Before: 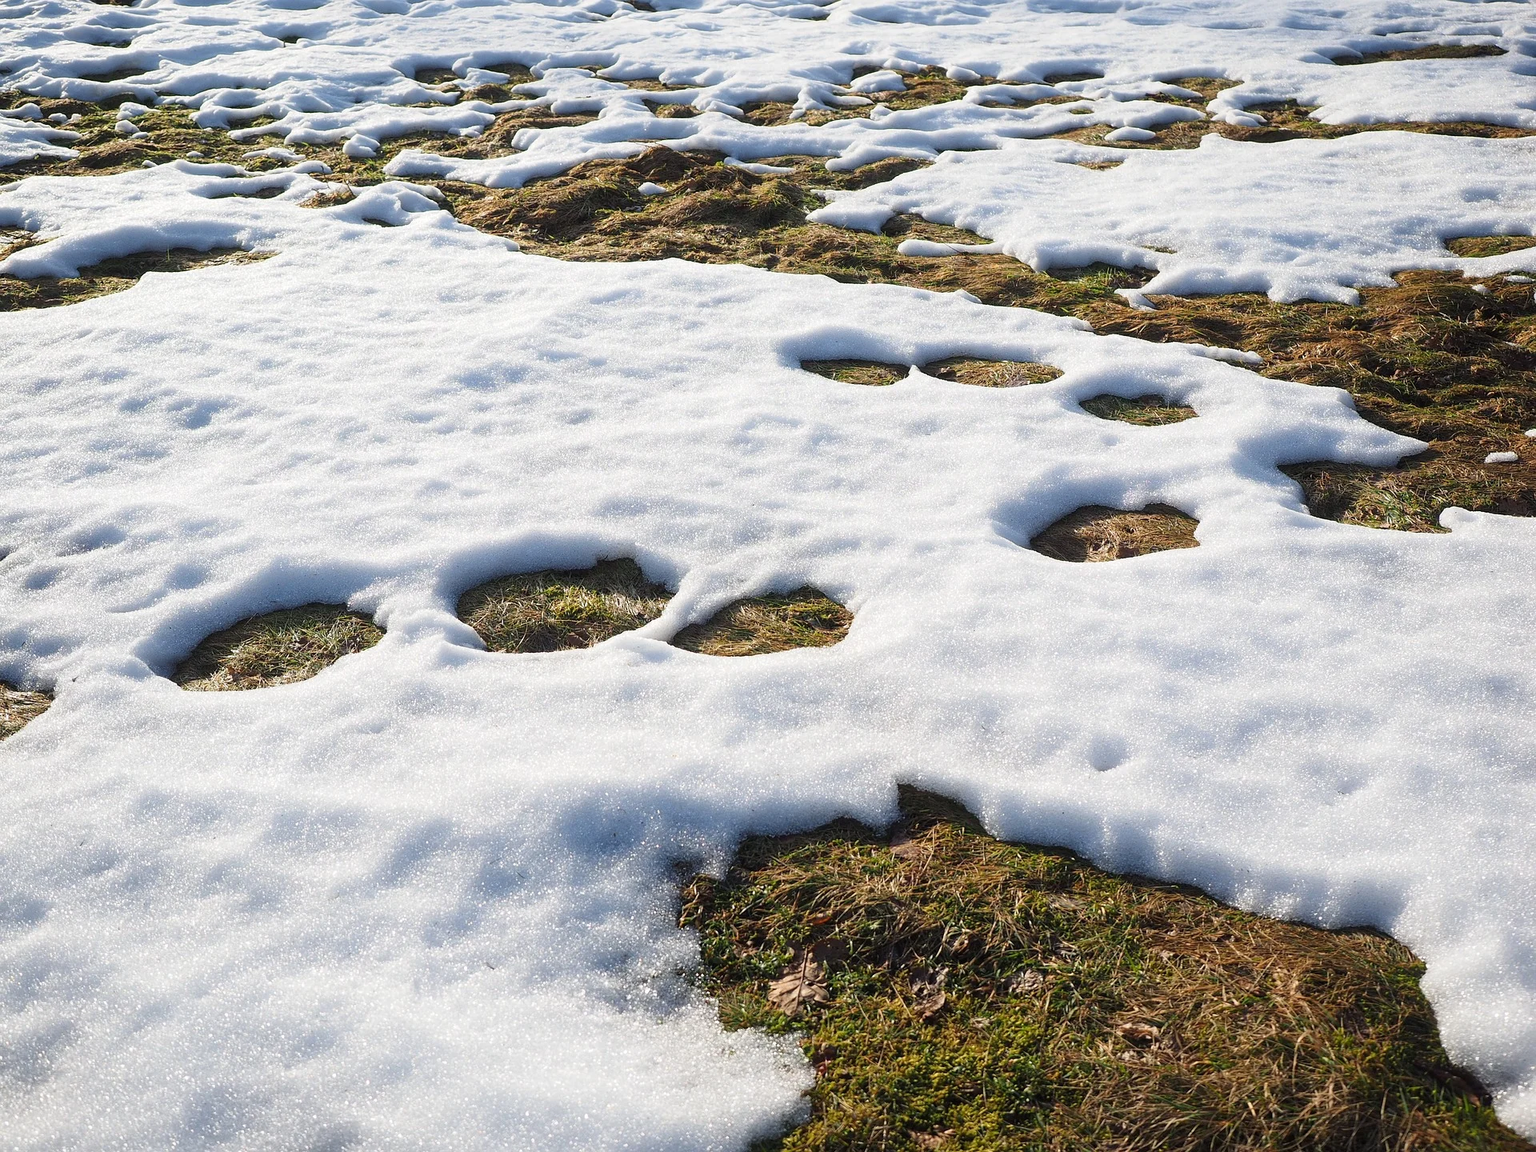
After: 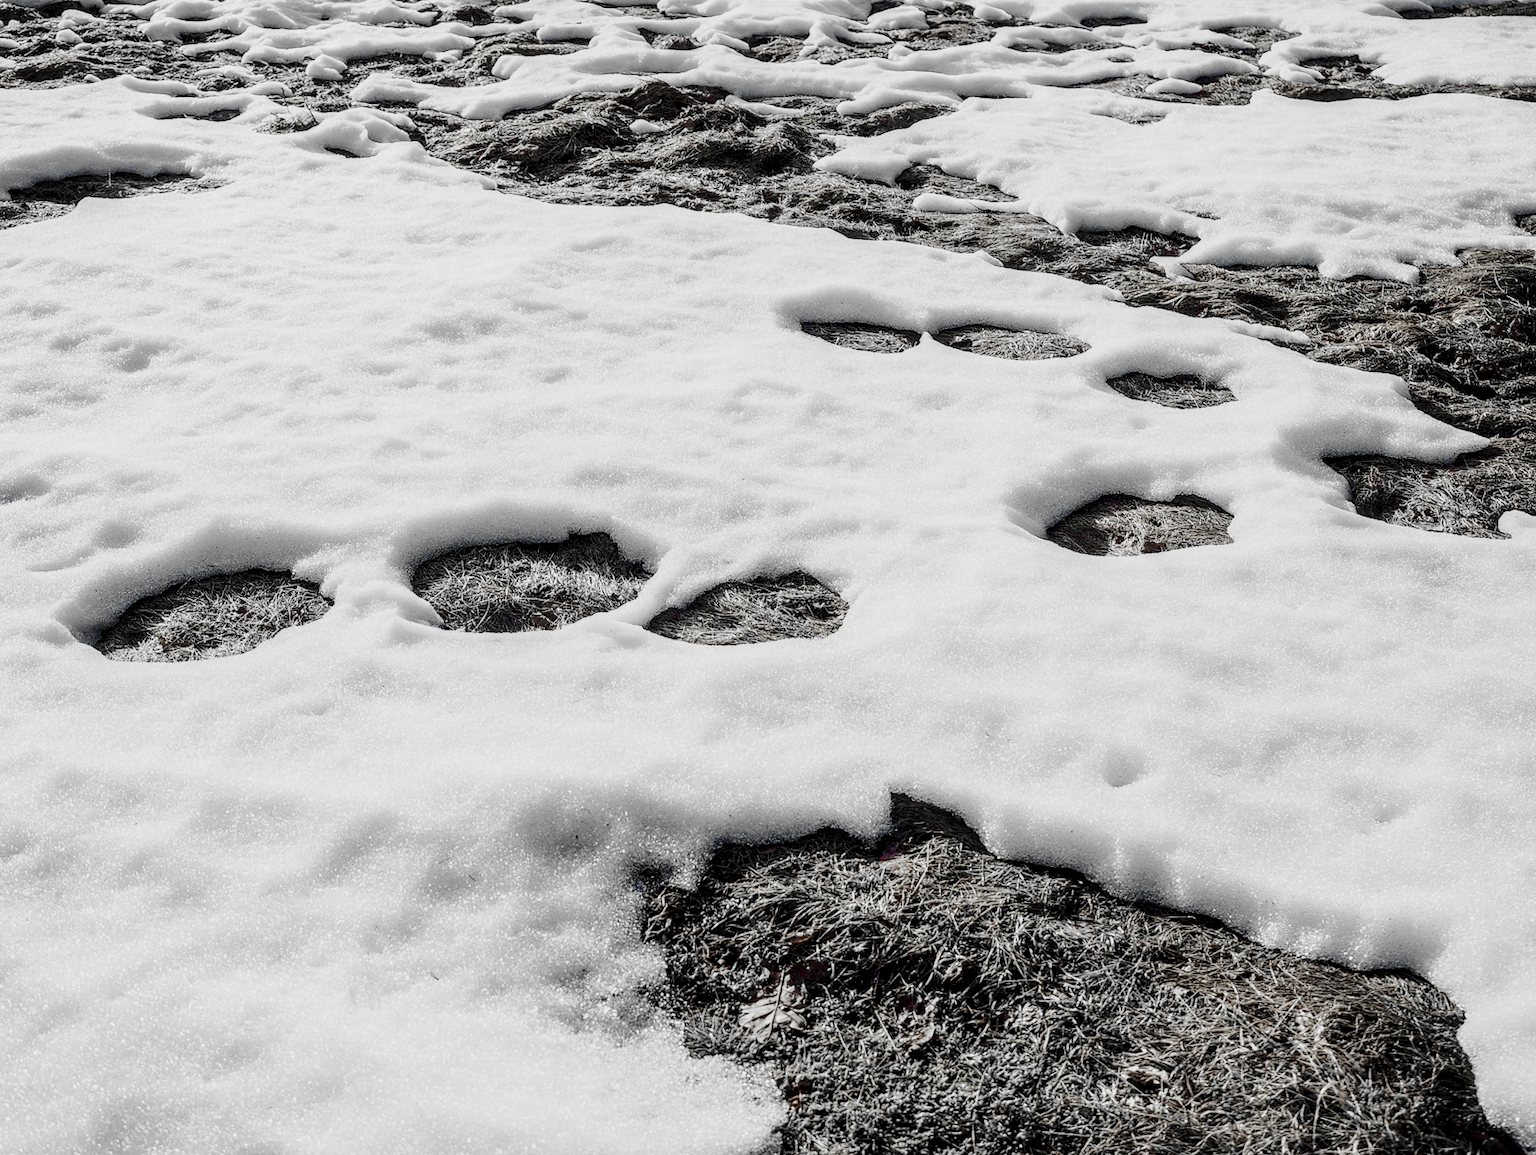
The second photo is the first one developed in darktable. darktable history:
color zones: curves: ch0 [(0, 0.278) (0.143, 0.5) (0.286, 0.5) (0.429, 0.5) (0.571, 0.5) (0.714, 0.5) (0.857, 0.5) (1, 0.5)]; ch1 [(0, 1) (0.143, 0.165) (0.286, 0) (0.429, 0) (0.571, 0) (0.714, 0) (0.857, 0.5) (1, 0.5)]; ch2 [(0, 0.508) (0.143, 0.5) (0.286, 0.5) (0.429, 0.5) (0.571, 0.5) (0.714, 0.5) (0.857, 0.5) (1, 0.5)]
tone curve: curves: ch0 [(0, 0) (0.003, 0.003) (0.011, 0.012) (0.025, 0.026) (0.044, 0.046) (0.069, 0.072) (0.1, 0.104) (0.136, 0.141) (0.177, 0.185) (0.224, 0.247) (0.277, 0.335) (0.335, 0.447) (0.399, 0.539) (0.468, 0.636) (0.543, 0.723) (0.623, 0.803) (0.709, 0.873) (0.801, 0.936) (0.898, 0.978) (1, 1)], color space Lab, independent channels, preserve colors none
crop and rotate: angle -2.17°, left 3.134%, top 3.859%, right 1.58%, bottom 0.599%
color balance rgb: highlights gain › luminance -33.134%, highlights gain › chroma 5.561%, highlights gain › hue 217.41°, linear chroma grading › global chroma 8.731%, perceptual saturation grading › global saturation 0.333%, perceptual saturation grading › mid-tones 6.173%, perceptual saturation grading › shadows 72.417%, global vibrance 30.241%
filmic rgb: black relative exposure -7.31 EV, white relative exposure 5.08 EV, hardness 3.19, enable highlight reconstruction true
local contrast: detail 142%
